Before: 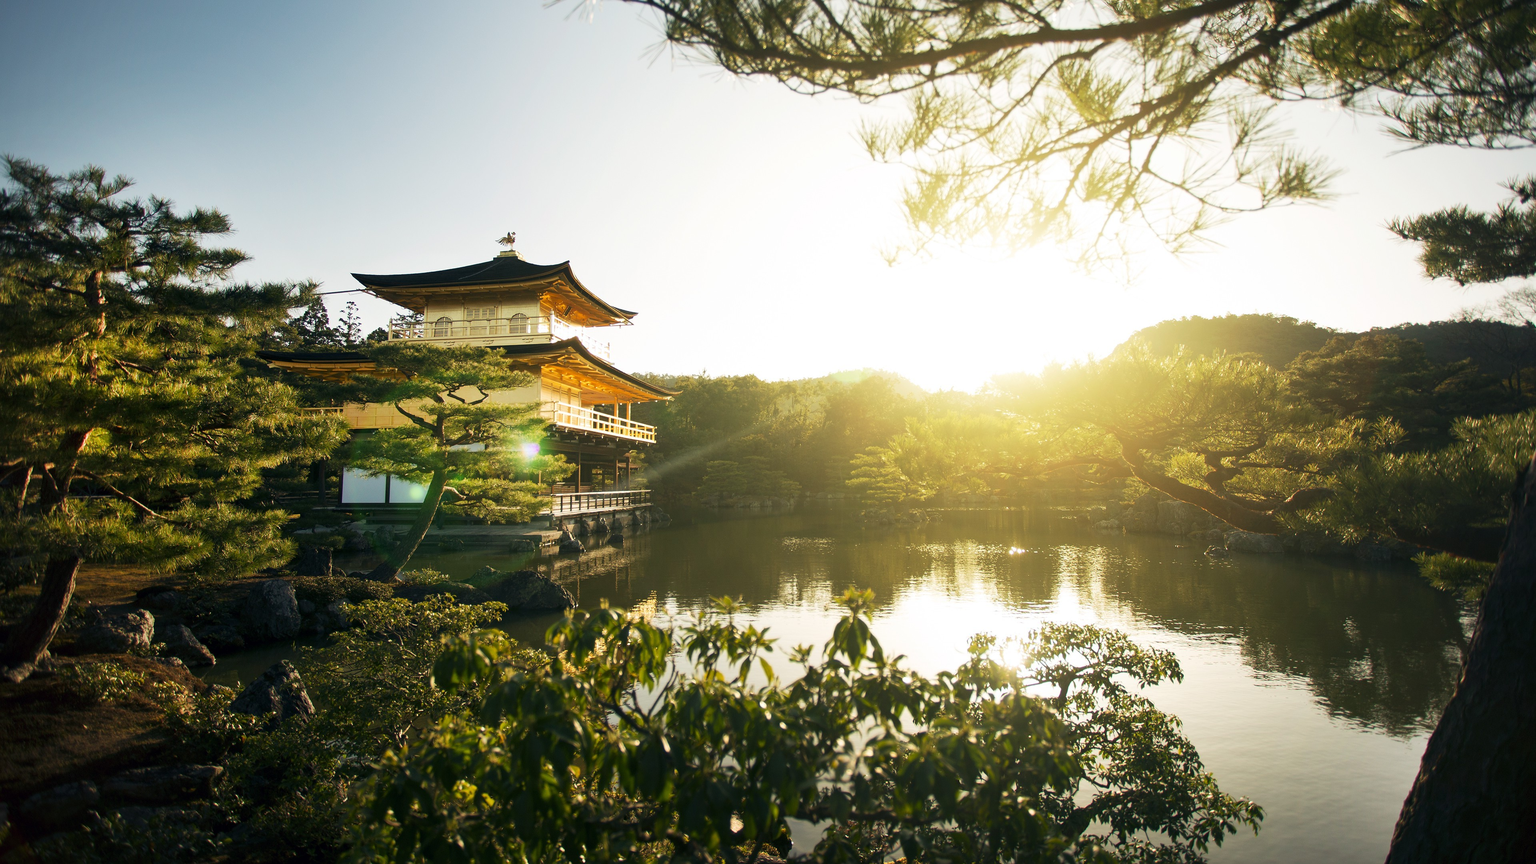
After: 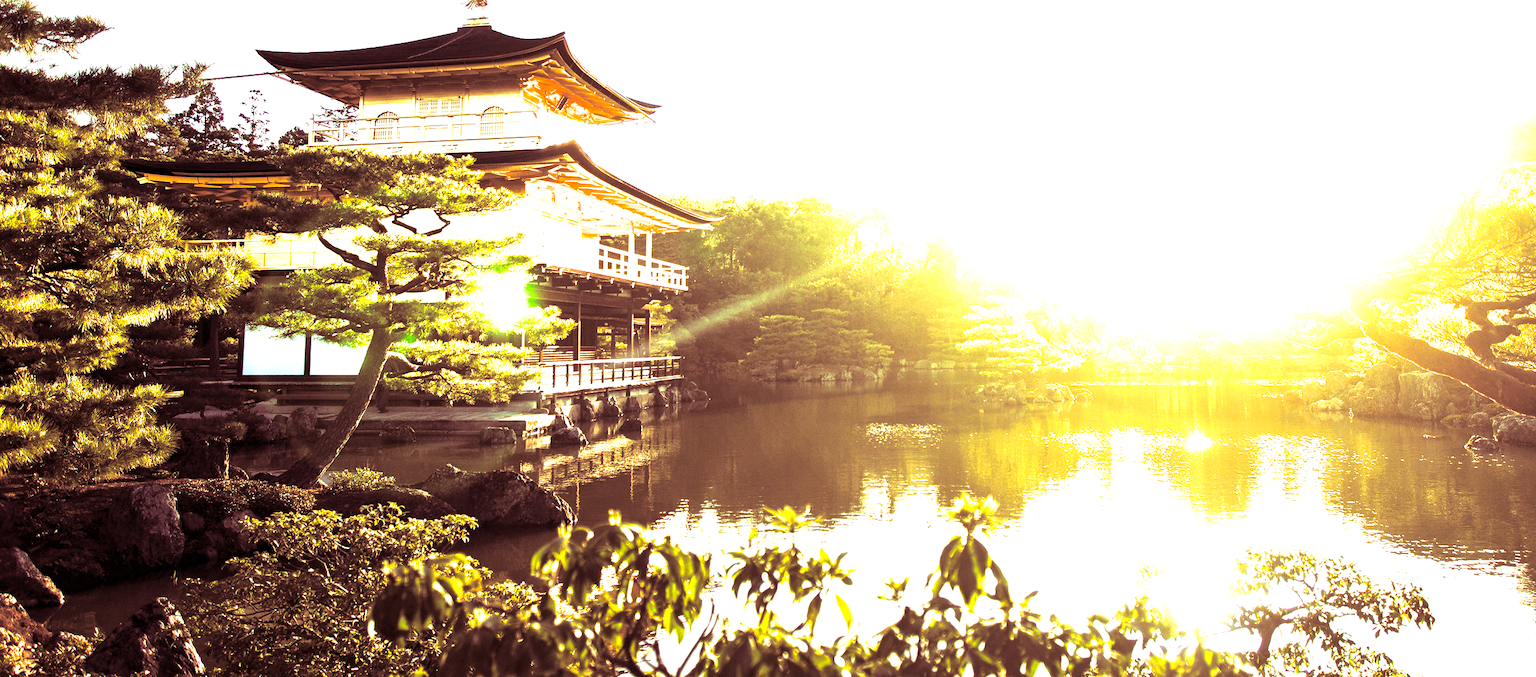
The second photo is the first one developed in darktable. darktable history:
crop: left 11.123%, top 27.61%, right 18.3%, bottom 17.034%
color zones: curves: ch0 [(0, 0.613) (0.01, 0.613) (0.245, 0.448) (0.498, 0.529) (0.642, 0.665) (0.879, 0.777) (0.99, 0.613)]; ch1 [(0, 0) (0.143, 0) (0.286, 0) (0.429, 0) (0.571, 0) (0.714, 0) (0.857, 0)], mix -121.96%
local contrast: mode bilateral grid, contrast 20, coarseness 50, detail 132%, midtone range 0.2
split-toning: highlights › saturation 0, balance -61.83
levels: levels [0, 0.281, 0.562]
